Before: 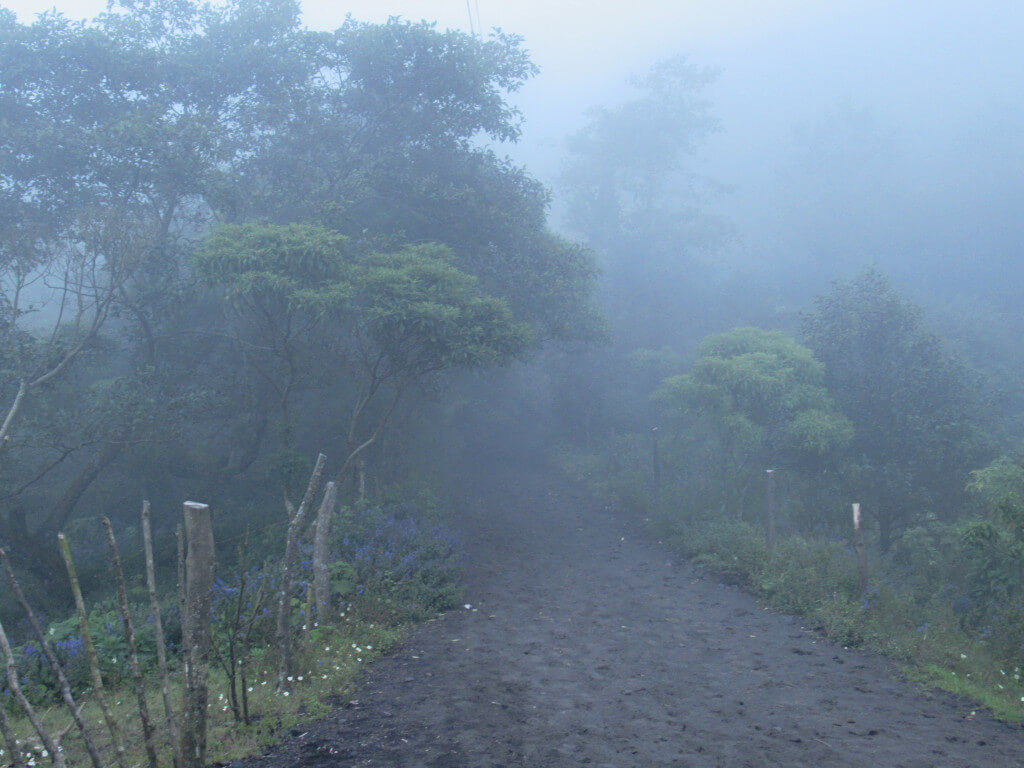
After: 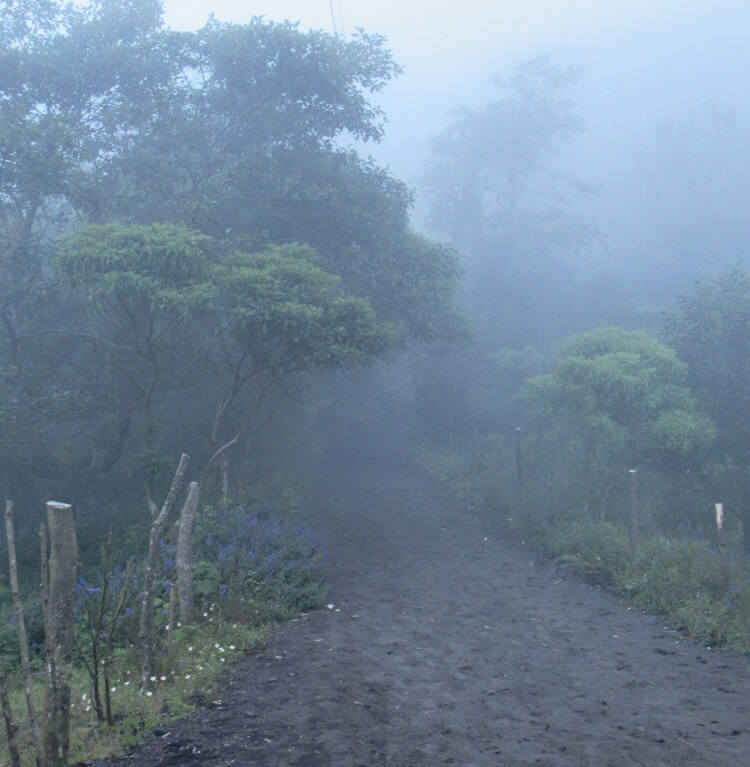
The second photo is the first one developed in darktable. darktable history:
crop: left 13.443%, right 13.31%
local contrast: mode bilateral grid, contrast 20, coarseness 50, detail 120%, midtone range 0.2
